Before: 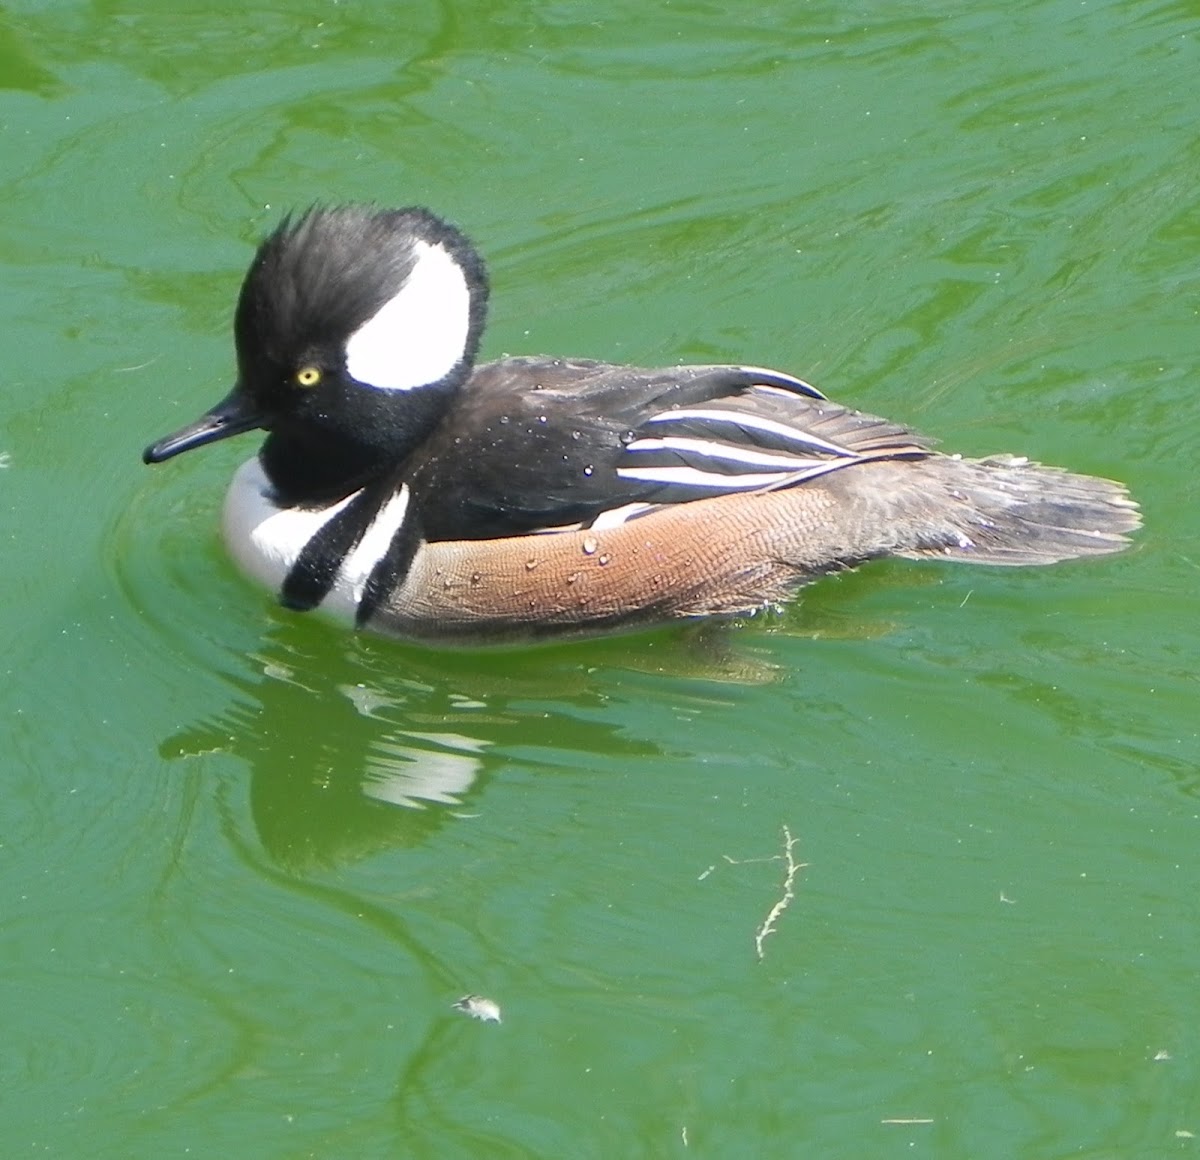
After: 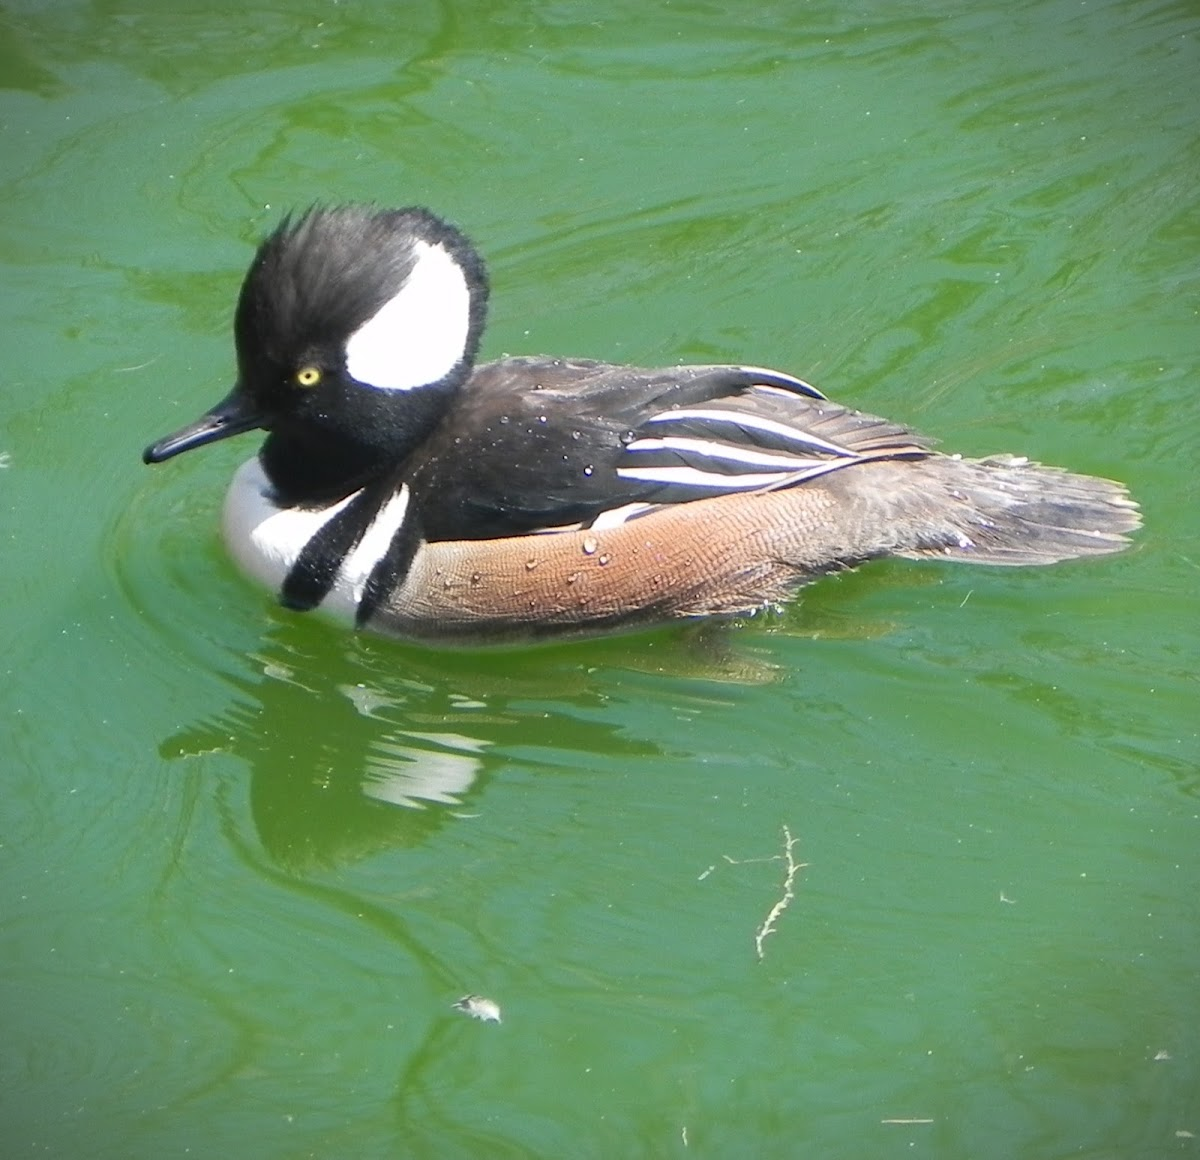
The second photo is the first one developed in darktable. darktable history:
vignetting: fall-off start 97.27%, fall-off radius 79.05%, brightness -0.813, width/height ratio 1.11, unbound false
